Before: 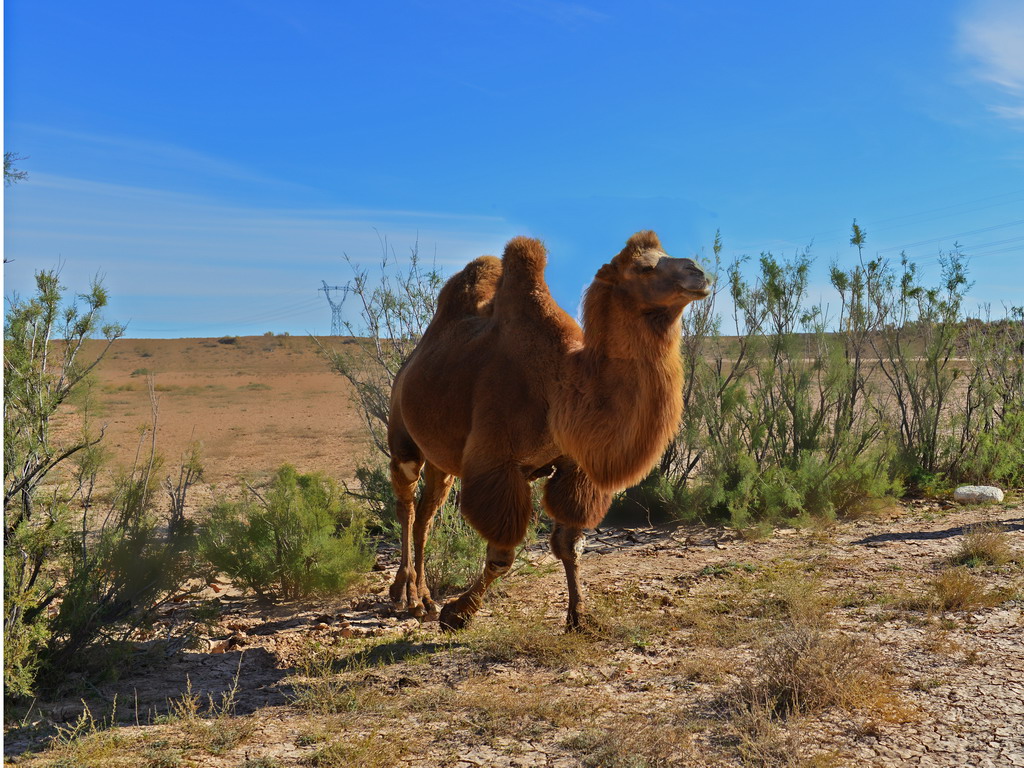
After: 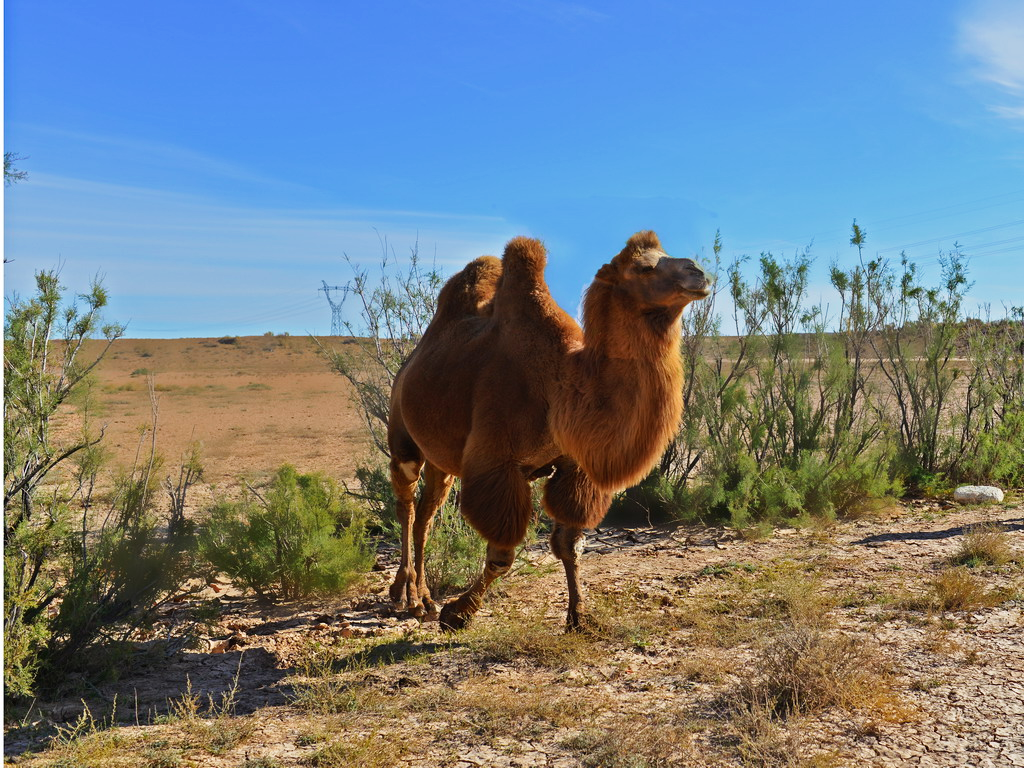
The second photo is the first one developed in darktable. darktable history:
tone curve: curves: ch0 [(0, 0.009) (0.037, 0.035) (0.131, 0.126) (0.275, 0.28) (0.476, 0.514) (0.617, 0.667) (0.704, 0.759) (0.813, 0.863) (0.911, 0.931) (0.997, 1)]; ch1 [(0, 0) (0.318, 0.271) (0.444, 0.438) (0.493, 0.496) (0.508, 0.5) (0.534, 0.535) (0.57, 0.582) (0.65, 0.664) (0.746, 0.764) (1, 1)]; ch2 [(0, 0) (0.246, 0.24) (0.36, 0.381) (0.415, 0.434) (0.476, 0.492) (0.502, 0.499) (0.522, 0.518) (0.533, 0.534) (0.586, 0.598) (0.634, 0.643) (0.706, 0.717) (0.853, 0.83) (1, 0.951)], preserve colors none
